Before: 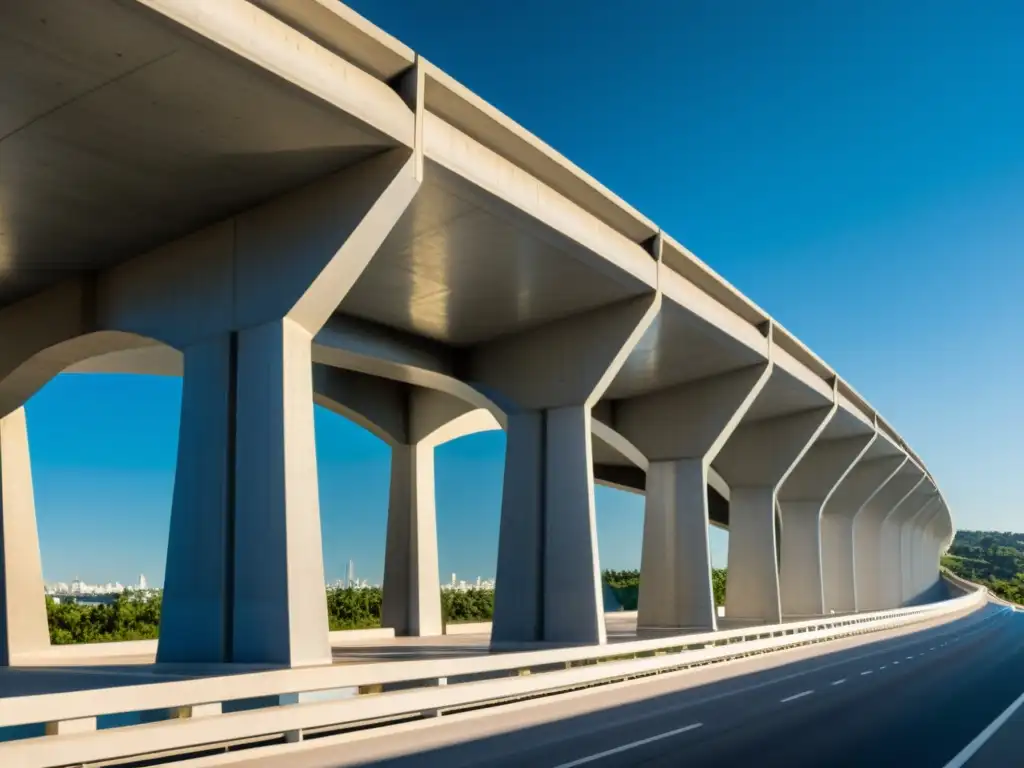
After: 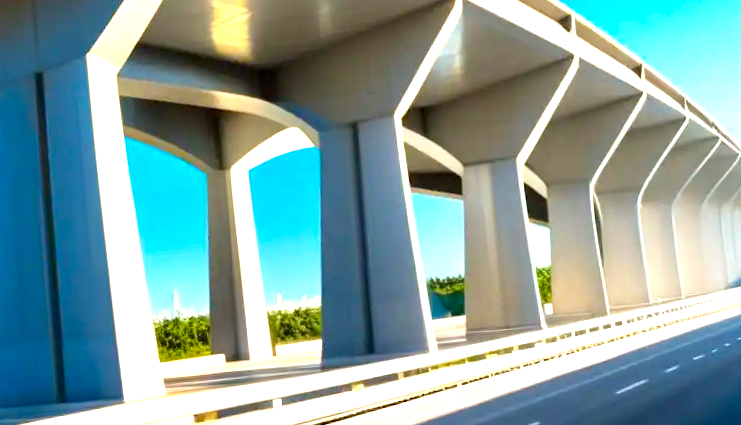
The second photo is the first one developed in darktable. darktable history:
crop and rotate: left 17.299%, top 35.115%, right 7.015%, bottom 1.024%
rotate and perspective: rotation -5°, crop left 0.05, crop right 0.952, crop top 0.11, crop bottom 0.89
color balance rgb: perceptual saturation grading › global saturation 30%, global vibrance 10%
exposure: exposure 1.5 EV, compensate highlight preservation false
